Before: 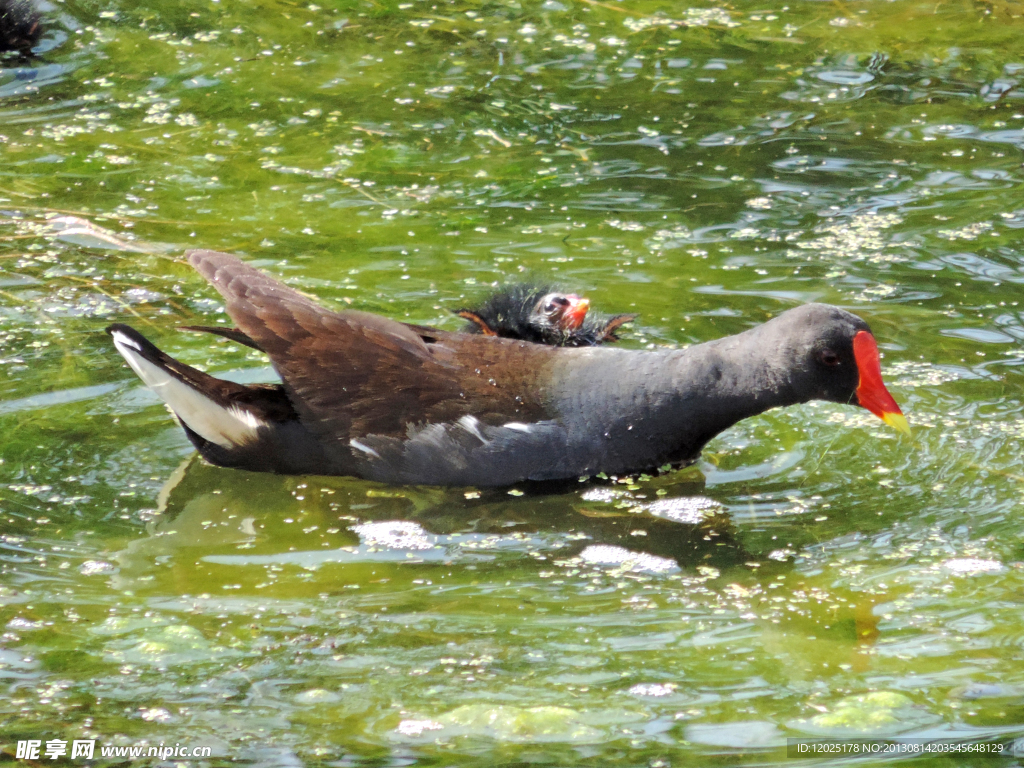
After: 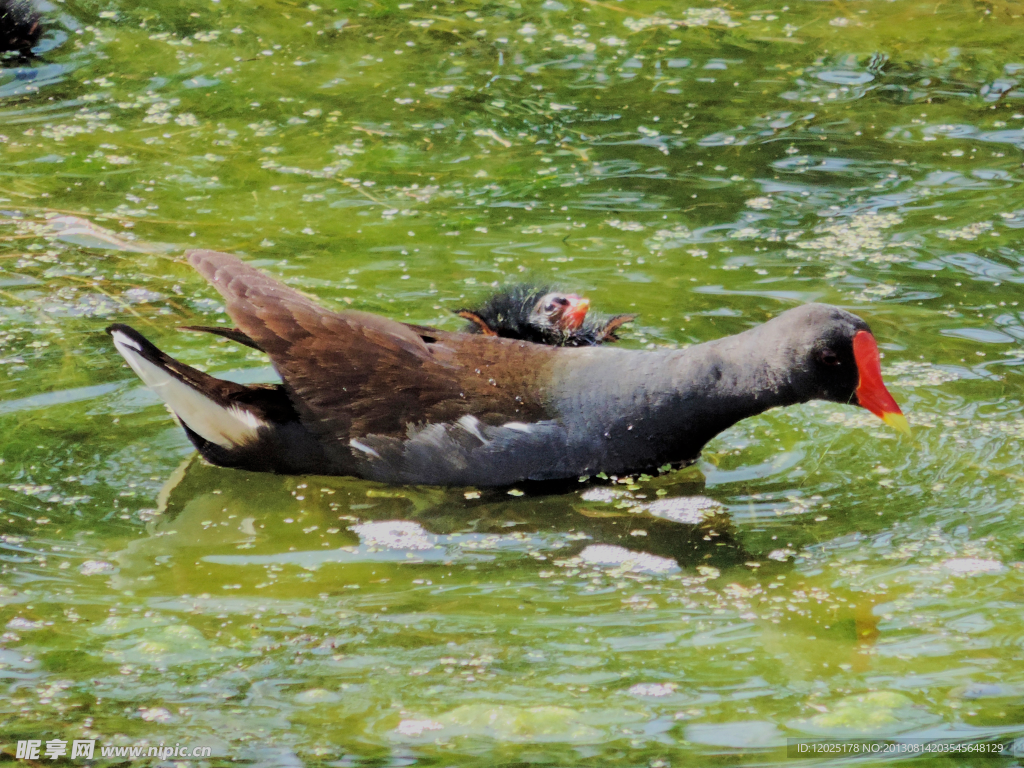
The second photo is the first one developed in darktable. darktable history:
filmic rgb: black relative exposure -7.15 EV, white relative exposure 5.36 EV, hardness 3.02
velvia: on, module defaults
bloom: size 5%, threshold 95%, strength 15%
exposure: compensate highlight preservation false
